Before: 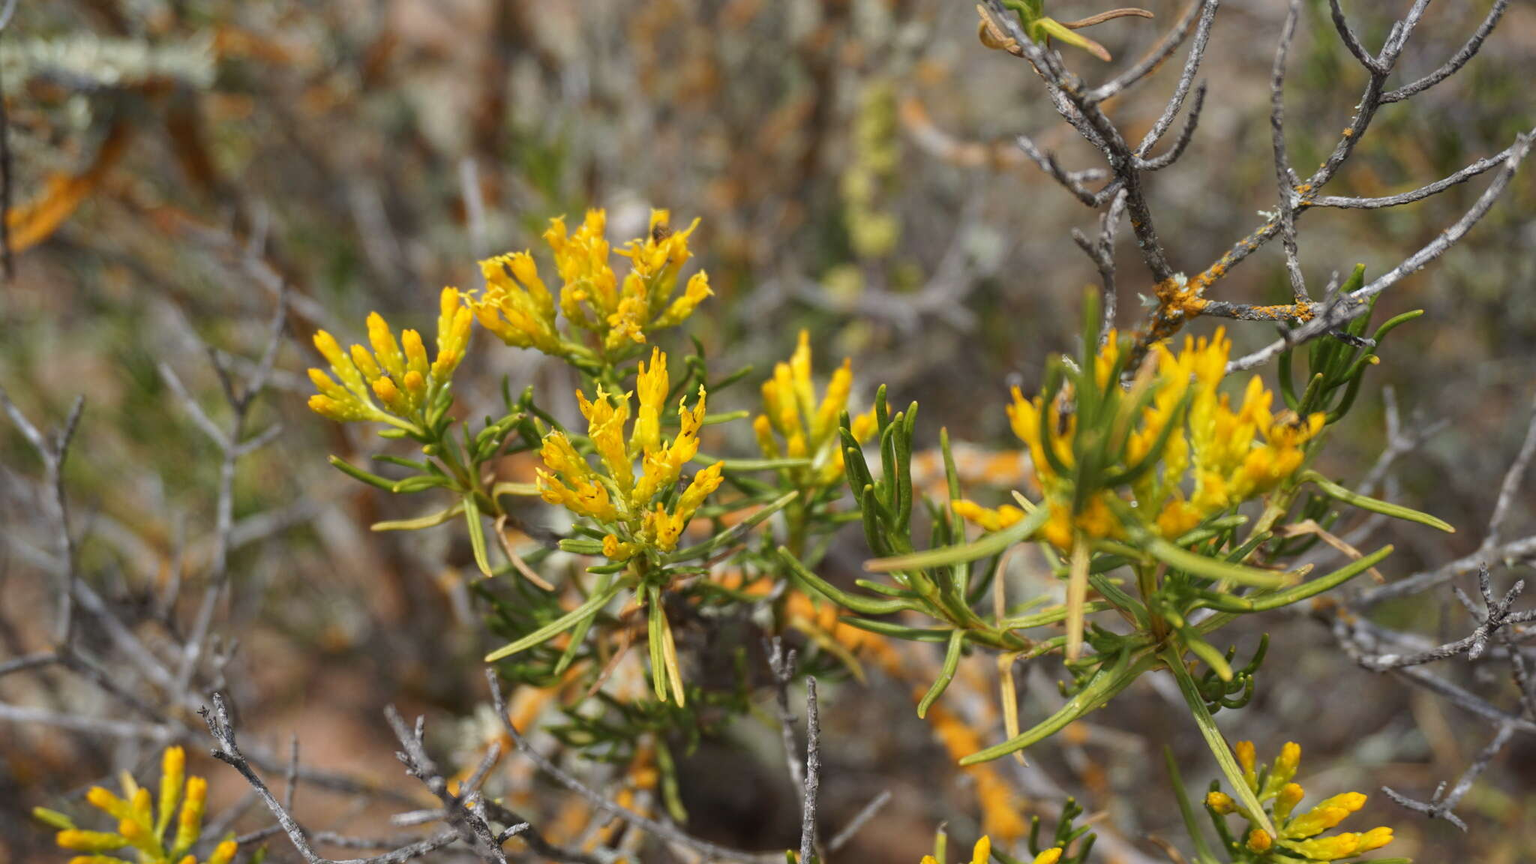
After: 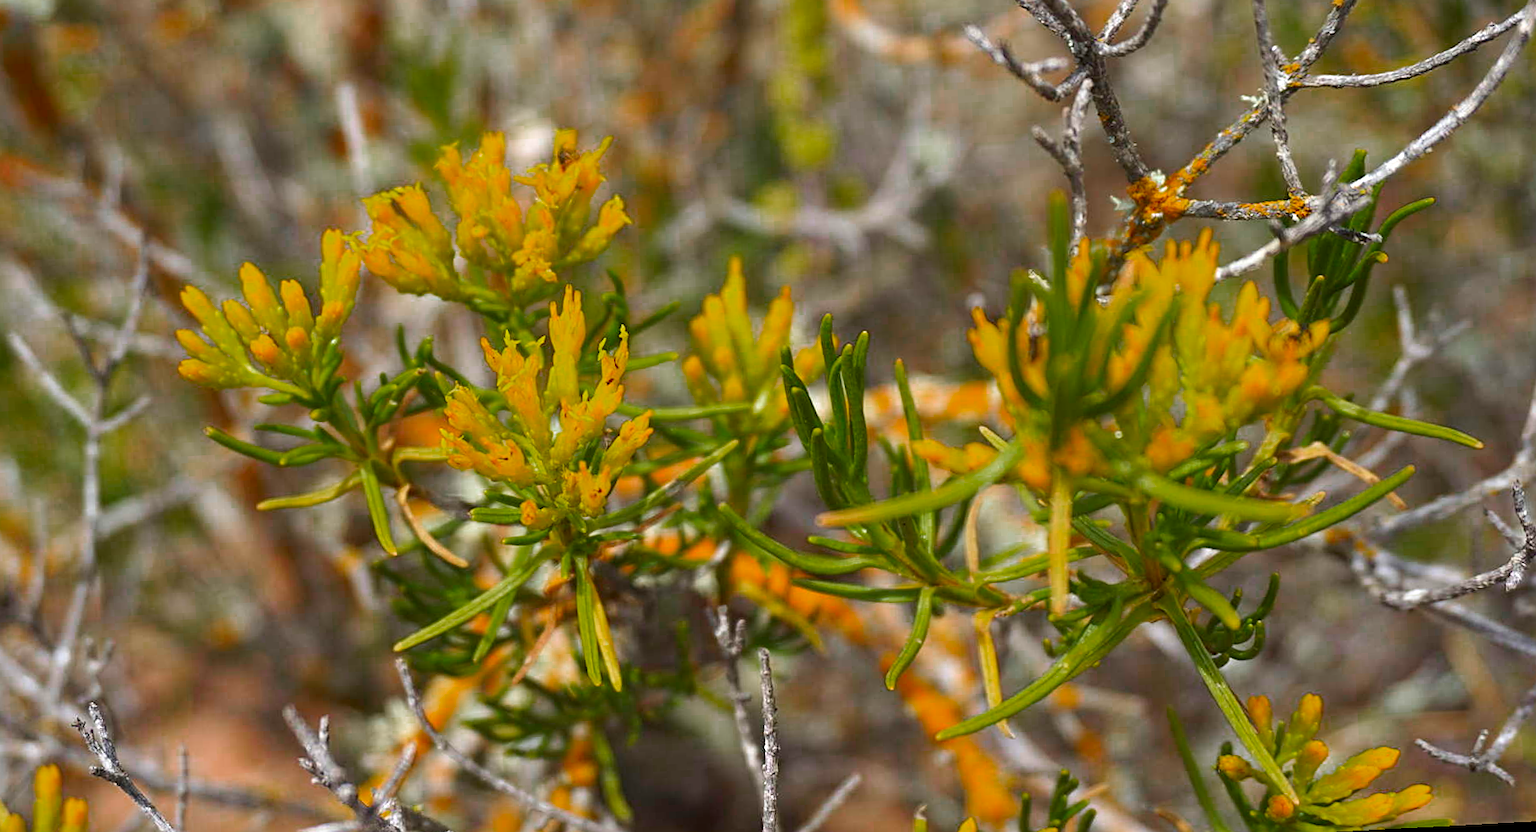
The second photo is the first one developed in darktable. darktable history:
contrast brightness saturation: contrast 0.09, saturation 0.28
crop and rotate: left 8.262%, top 9.226%
sharpen: on, module defaults
exposure: exposure 0.6 EV, compensate highlight preservation false
color zones: curves: ch0 [(0, 0.48) (0.209, 0.398) (0.305, 0.332) (0.429, 0.493) (0.571, 0.5) (0.714, 0.5) (0.857, 0.5) (1, 0.48)]; ch1 [(0, 0.633) (0.143, 0.586) (0.286, 0.489) (0.429, 0.448) (0.571, 0.31) (0.714, 0.335) (0.857, 0.492) (1, 0.633)]; ch2 [(0, 0.448) (0.143, 0.498) (0.286, 0.5) (0.429, 0.5) (0.571, 0.5) (0.714, 0.5) (0.857, 0.5) (1, 0.448)]
rotate and perspective: rotation -3°, crop left 0.031, crop right 0.968, crop top 0.07, crop bottom 0.93
